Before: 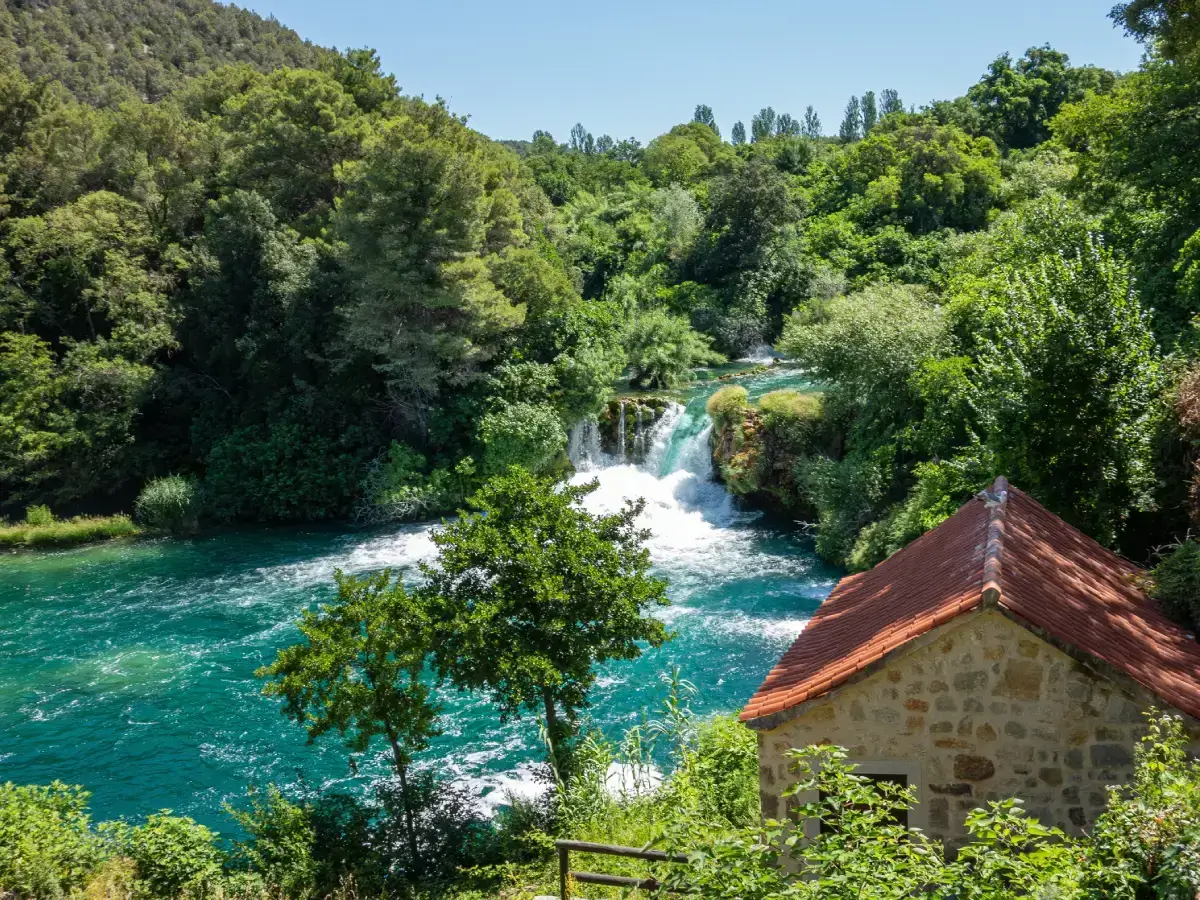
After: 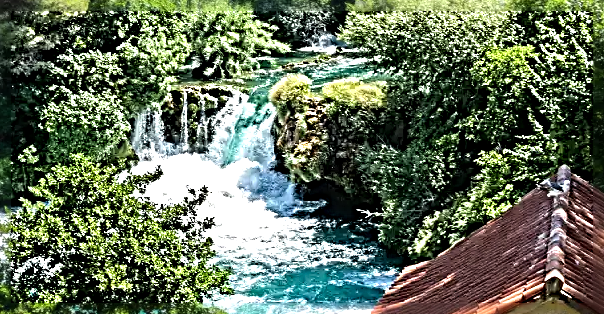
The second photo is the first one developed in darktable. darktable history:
tone equalizer: -8 EV -0.781 EV, -7 EV -0.676 EV, -6 EV -0.563 EV, -5 EV -0.4 EV, -3 EV 0.368 EV, -2 EV 0.6 EV, -1 EV 0.679 EV, +0 EV 0.753 EV, mask exposure compensation -0.486 EV
sharpen: radius 4.021, amount 1.994
crop: left 36.456%, top 34.613%, right 13.174%, bottom 30.481%
